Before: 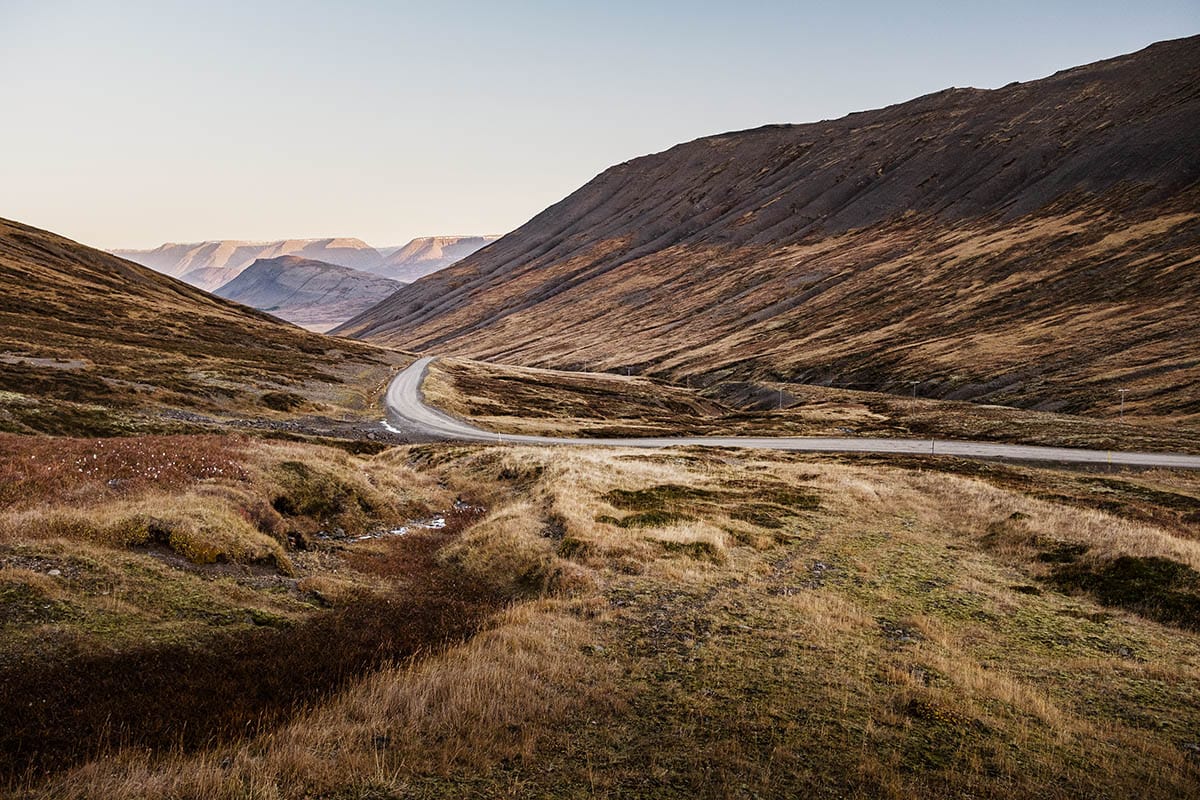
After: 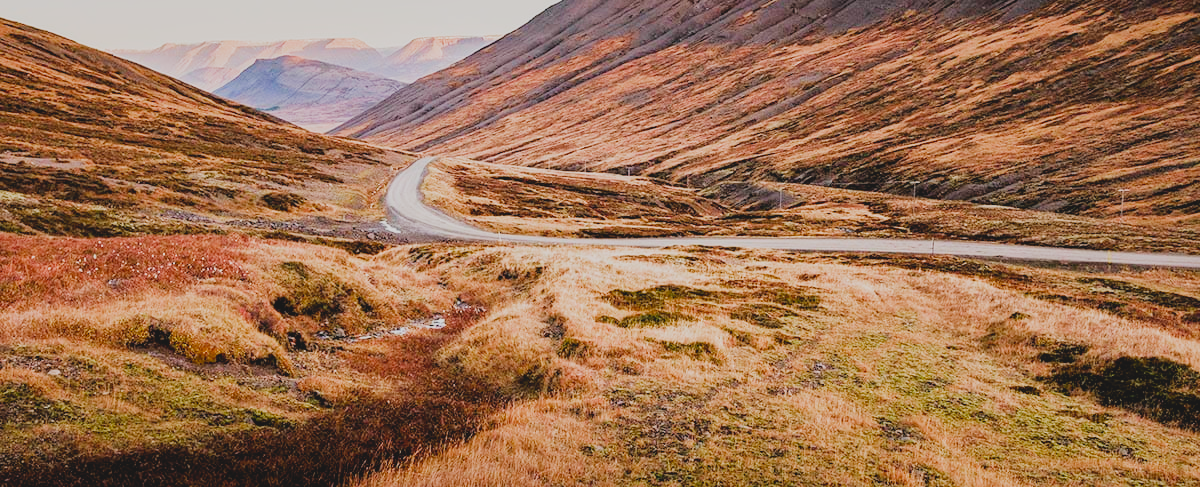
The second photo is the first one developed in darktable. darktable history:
filmic rgb: black relative exposure -7.65 EV, white relative exposure 4.56 EV, threshold 5.95 EV, hardness 3.61, color science v4 (2020), enable highlight reconstruction true
exposure: black level correction 0, exposure 1.294 EV, compensate exposure bias true, compensate highlight preservation false
crop and rotate: top 25.079%, bottom 13.94%
contrast brightness saturation: contrast -0.176, saturation 0.188
shadows and highlights: shadows -19.98, white point adjustment -2.19, highlights -35.04
